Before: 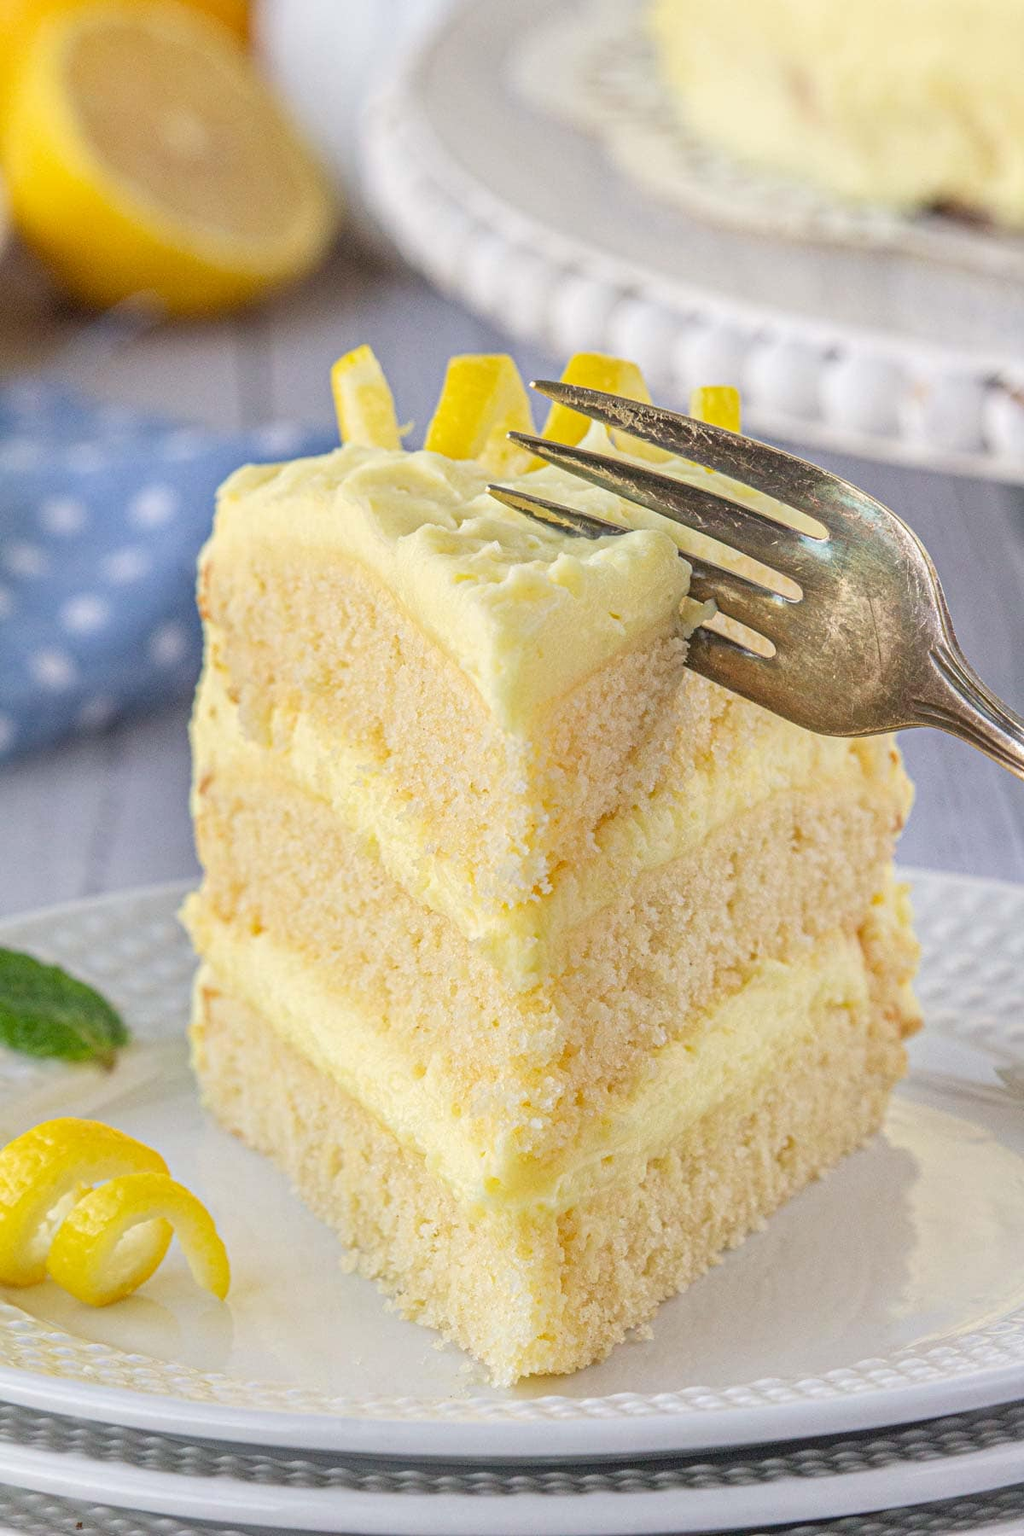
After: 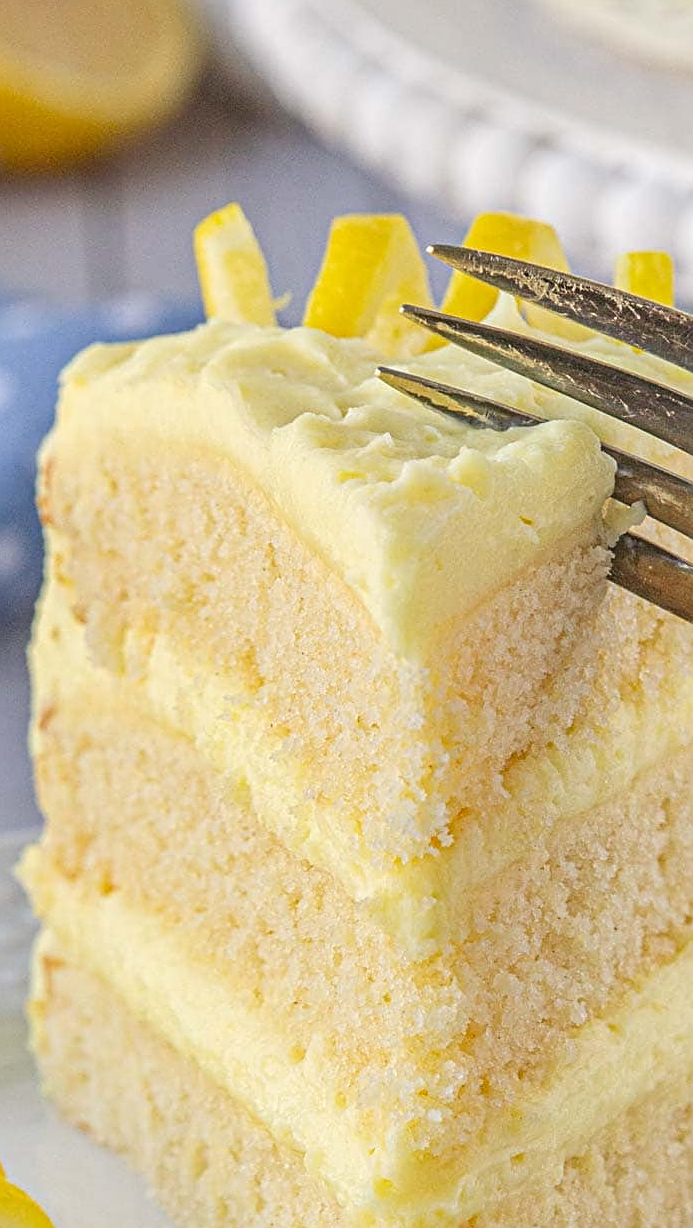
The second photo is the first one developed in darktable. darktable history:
sharpen: on, module defaults
crop: left 16.202%, top 11.208%, right 26.045%, bottom 20.557%
